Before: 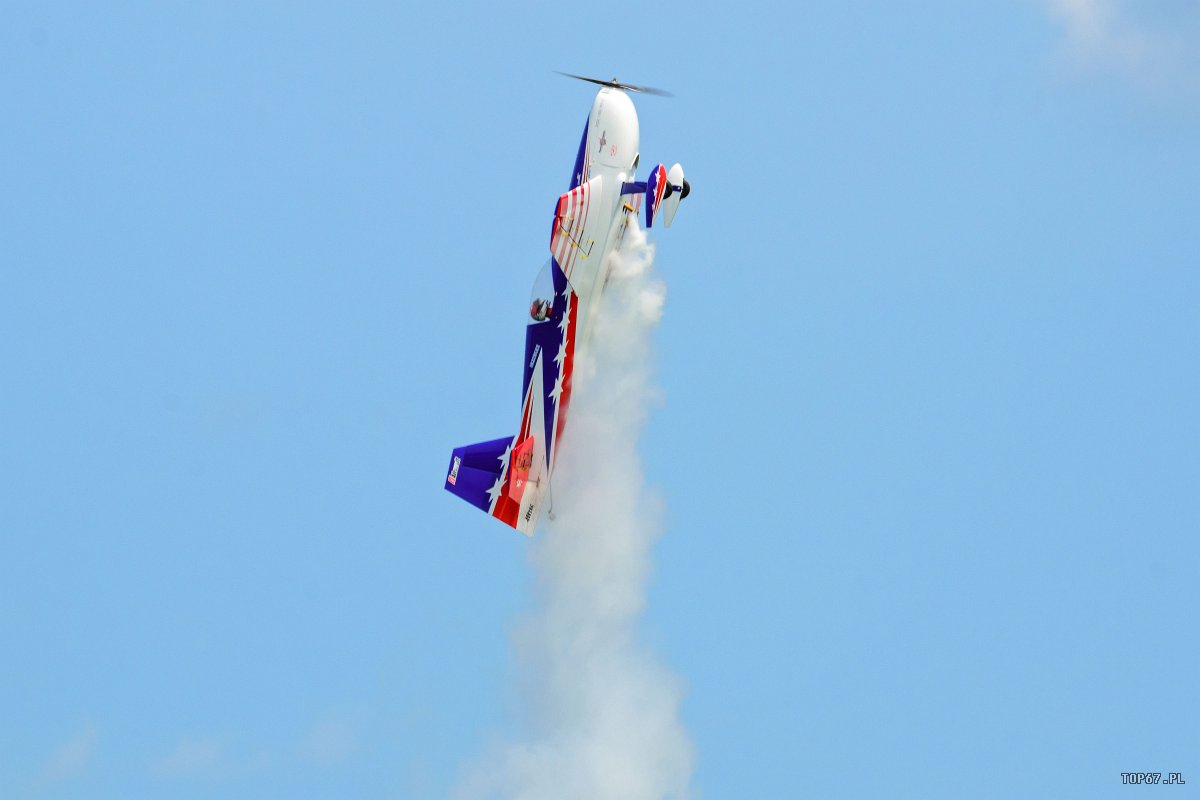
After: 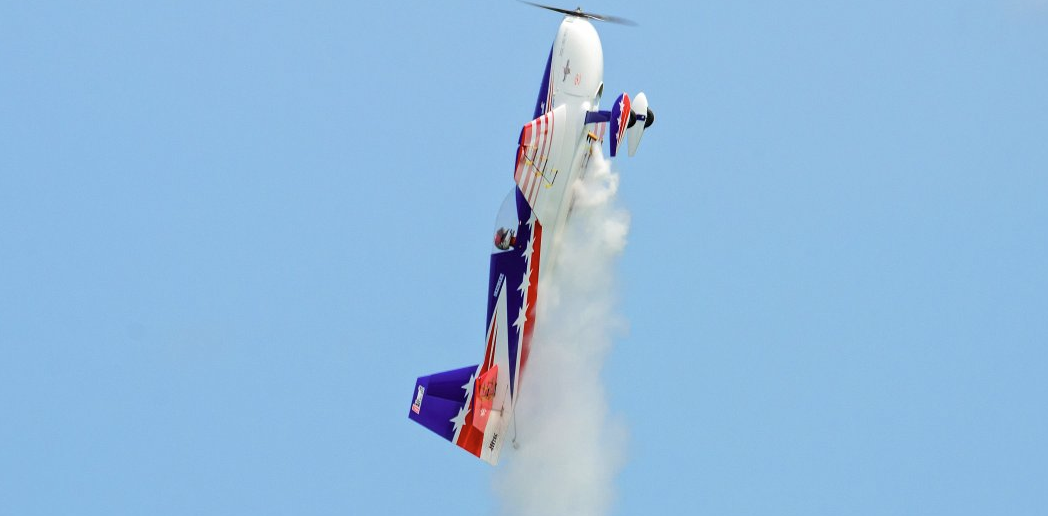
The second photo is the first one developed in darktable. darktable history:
crop: left 3.015%, top 8.969%, right 9.647%, bottom 26.457%
contrast brightness saturation: saturation -0.1
